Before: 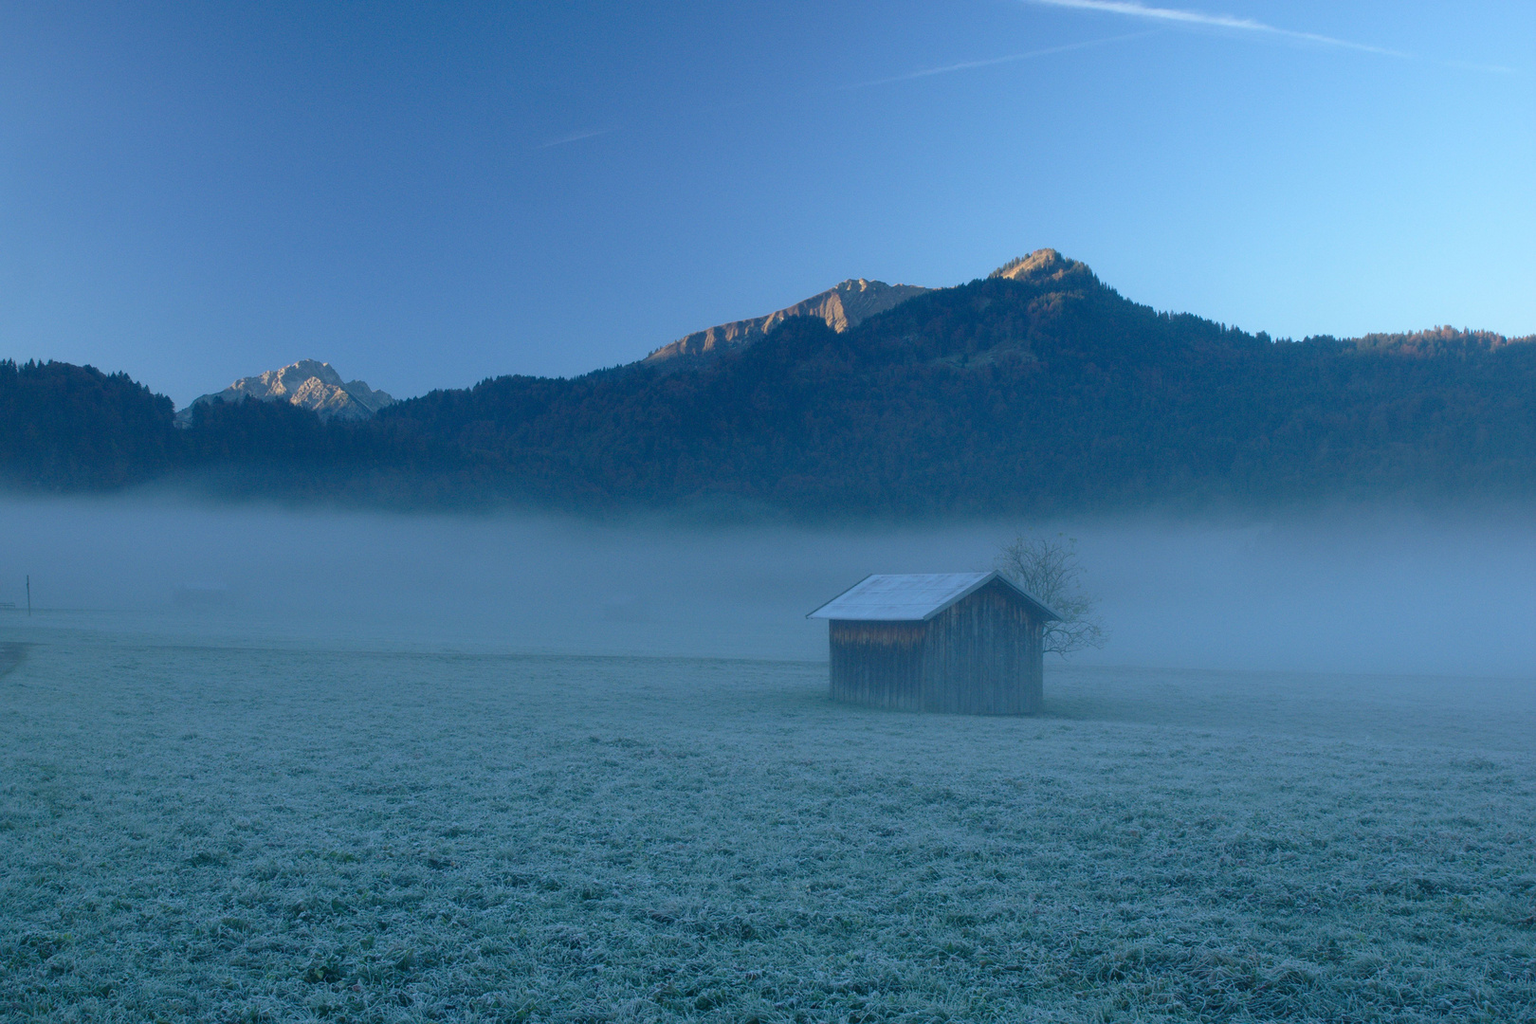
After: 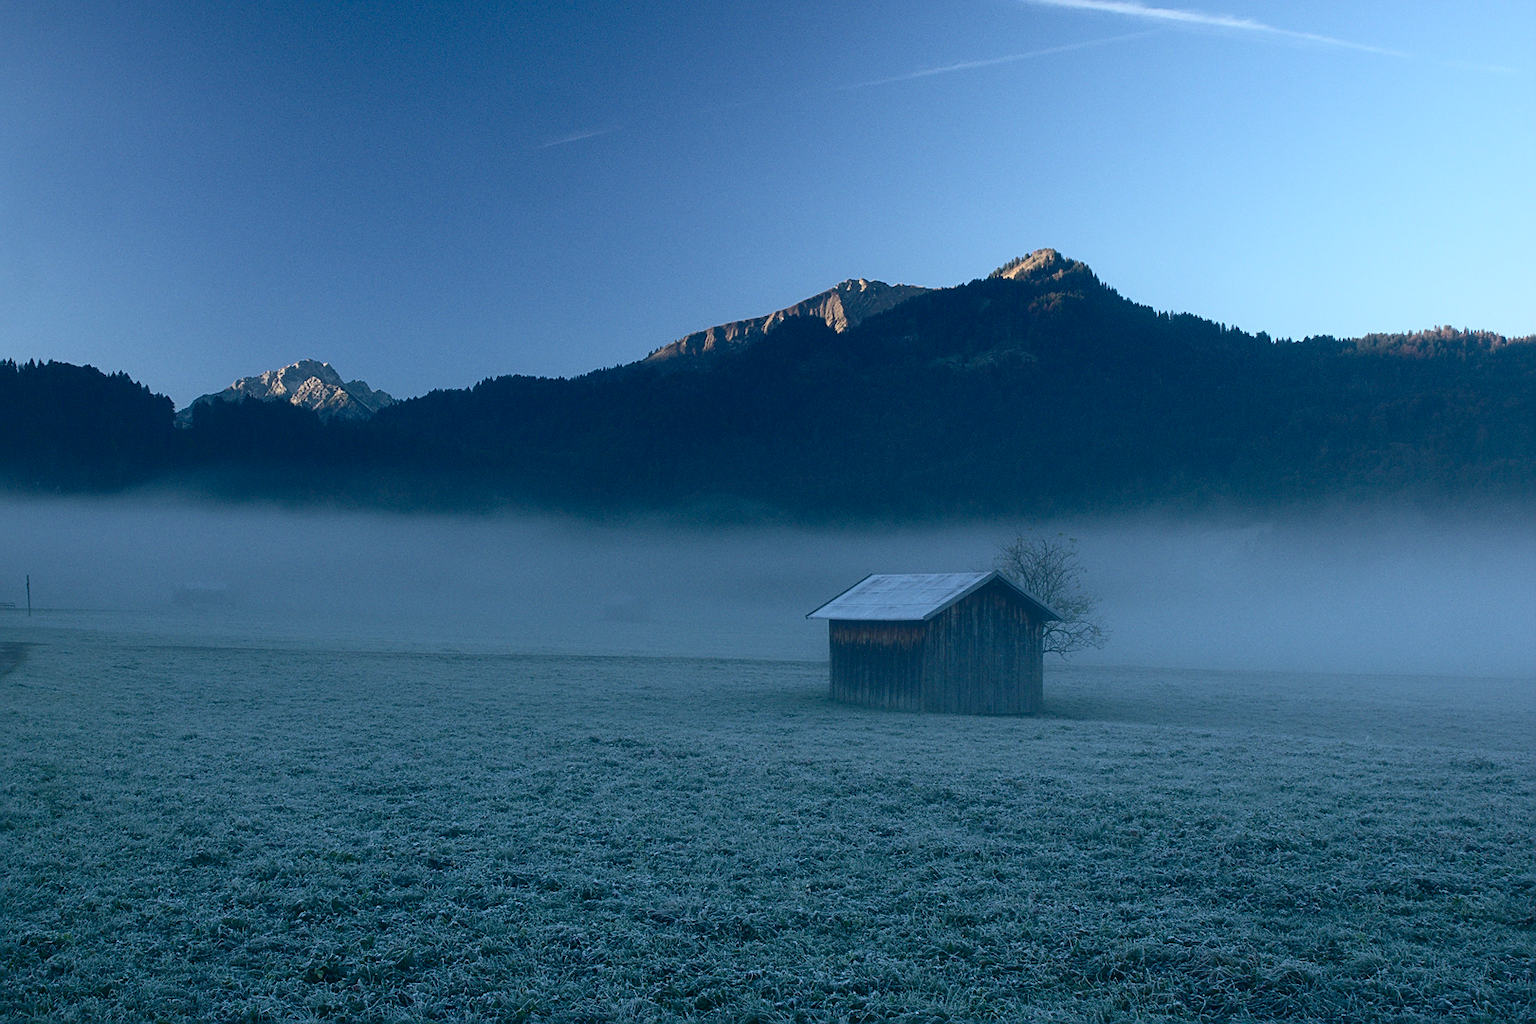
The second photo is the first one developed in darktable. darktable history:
exposure: exposure -0.242 EV, compensate highlight preservation false
contrast brightness saturation: contrast 0.28
sharpen: on, module defaults
